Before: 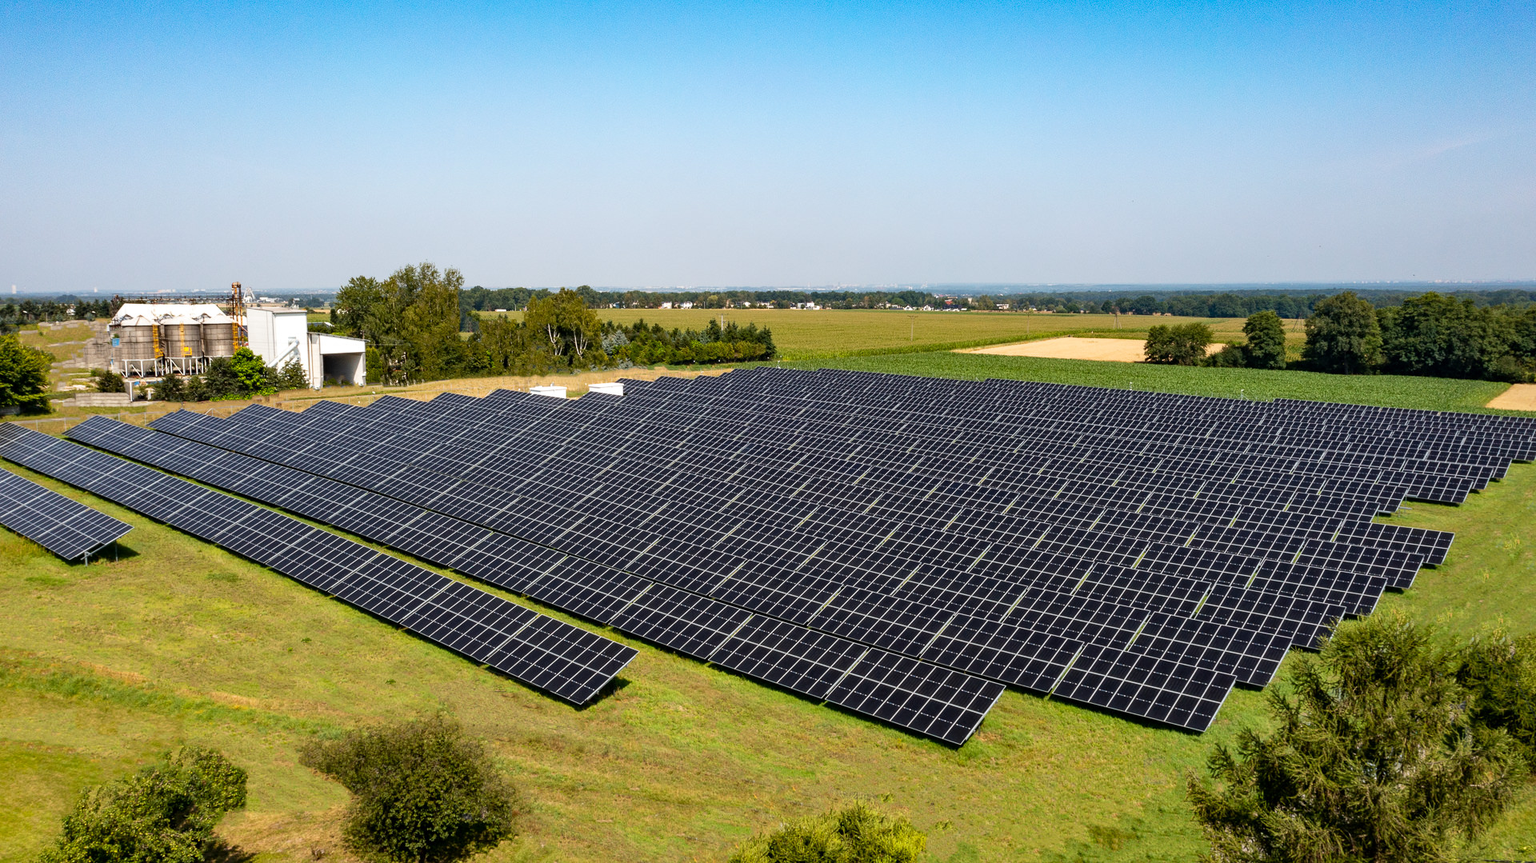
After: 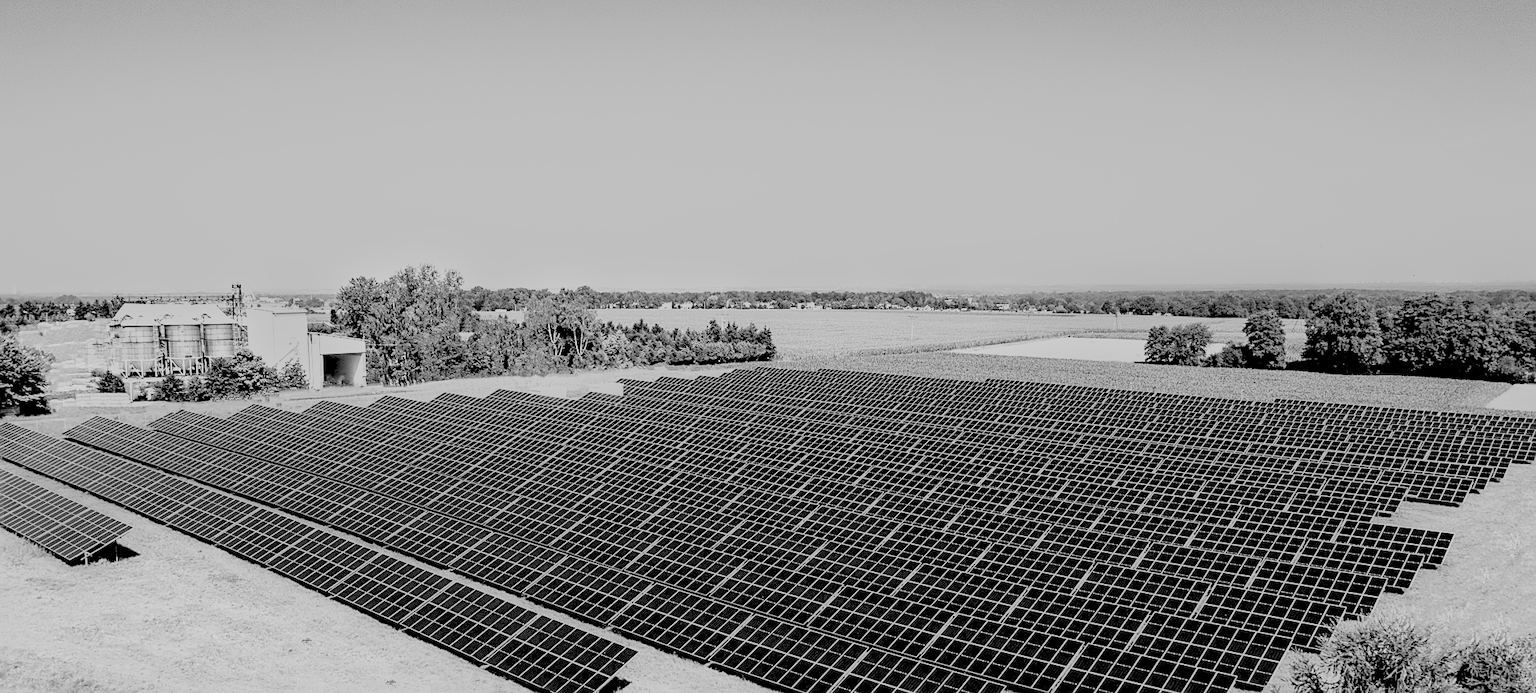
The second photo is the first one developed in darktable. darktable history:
filmic rgb: black relative exposure -5 EV, white relative exposure 3.5 EV, hardness 3.19, contrast 1.3, highlights saturation mix -50%
crop: bottom 19.644%
sharpen: on, module defaults
exposure: black level correction -0.002, exposure 1.115 EV, compensate highlight preservation false
monochrome: a 79.32, b 81.83, size 1.1
rgb levels: levels [[0.027, 0.429, 0.996], [0, 0.5, 1], [0, 0.5, 1]]
color balance rgb: shadows lift › chroma 4.21%, shadows lift › hue 252.22°, highlights gain › chroma 1.36%, highlights gain › hue 50.24°, perceptual saturation grading › mid-tones 6.33%, perceptual saturation grading › shadows 72.44%, perceptual brilliance grading › highlights 11.59%, contrast 5.05%
